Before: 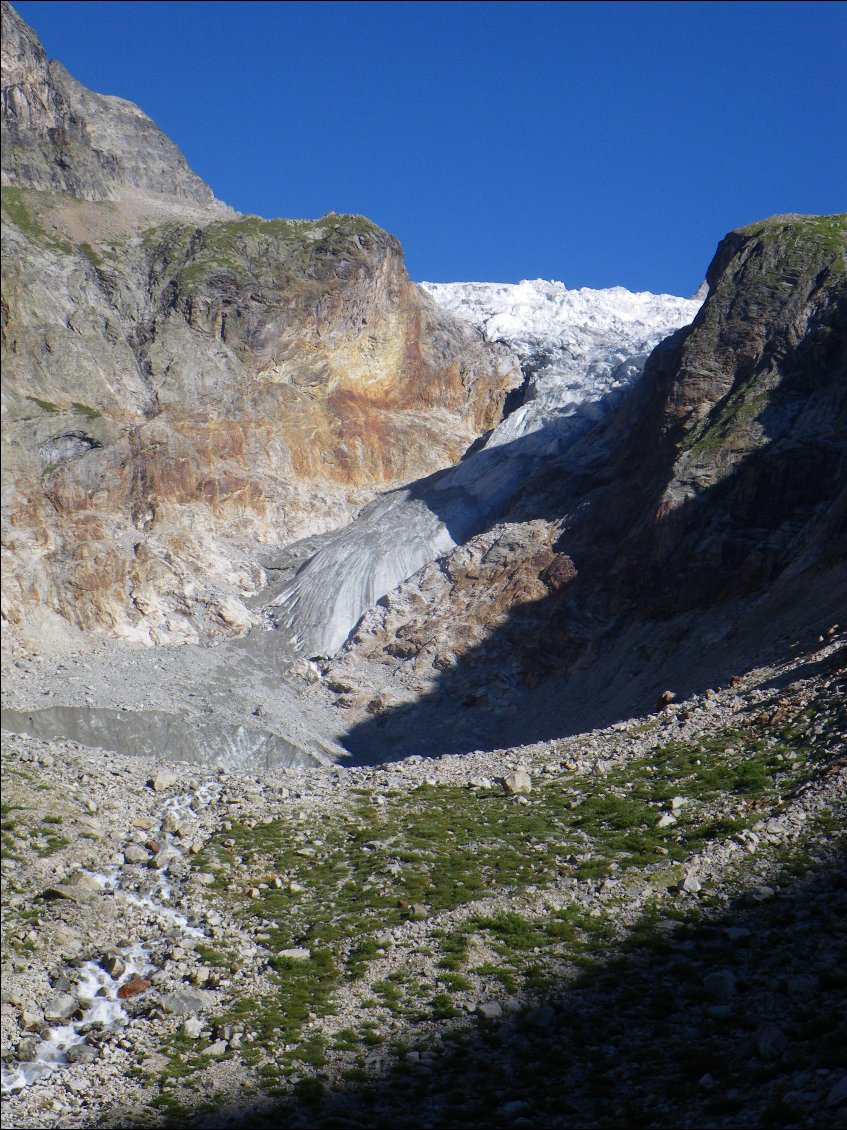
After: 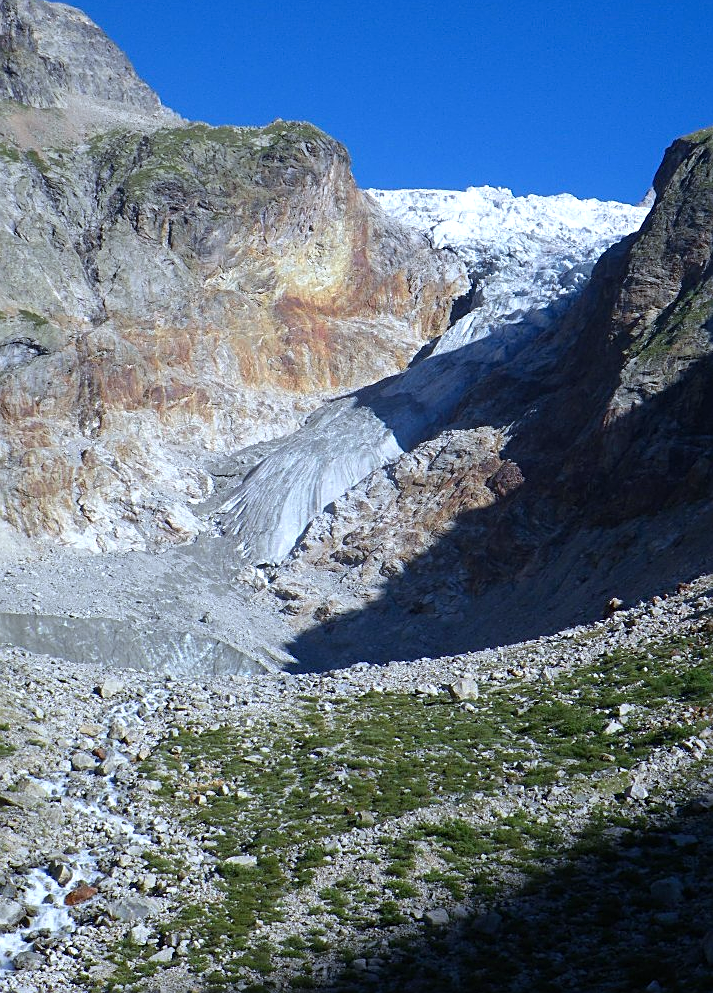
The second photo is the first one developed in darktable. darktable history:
color calibration: illuminant custom, x 0.368, y 0.373, temperature 4334.14 K
crop: left 6.27%, top 8.289%, right 9.528%, bottom 3.796%
tone equalizer: edges refinement/feathering 500, mask exposure compensation -1.57 EV, preserve details no
exposure: exposure 0.223 EV, compensate highlight preservation false
sharpen: on, module defaults
